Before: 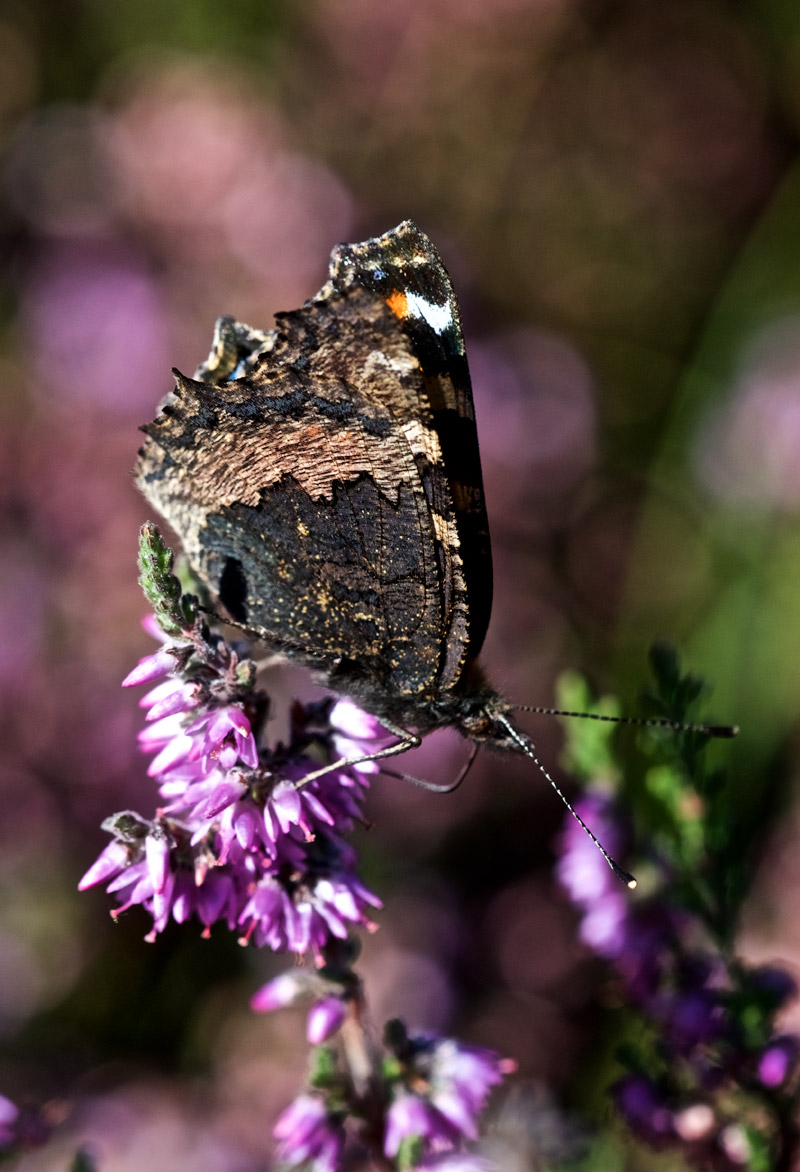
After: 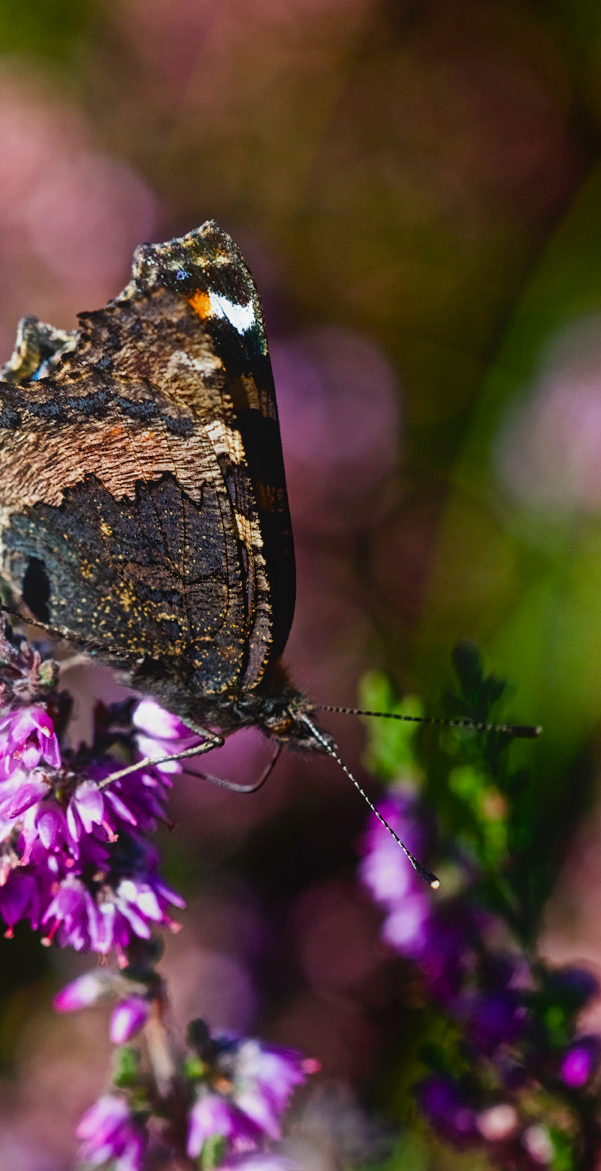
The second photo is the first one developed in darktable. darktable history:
crop and rotate: left 24.768%
contrast equalizer: octaves 7, y [[0.439, 0.44, 0.442, 0.457, 0.493, 0.498], [0.5 ×6], [0.5 ×6], [0 ×6], [0 ×6]]
color balance rgb: perceptual saturation grading › global saturation 21.231%, perceptual saturation grading › highlights -19.971%, perceptual saturation grading › shadows 29.817%, global vibrance 9.163%
